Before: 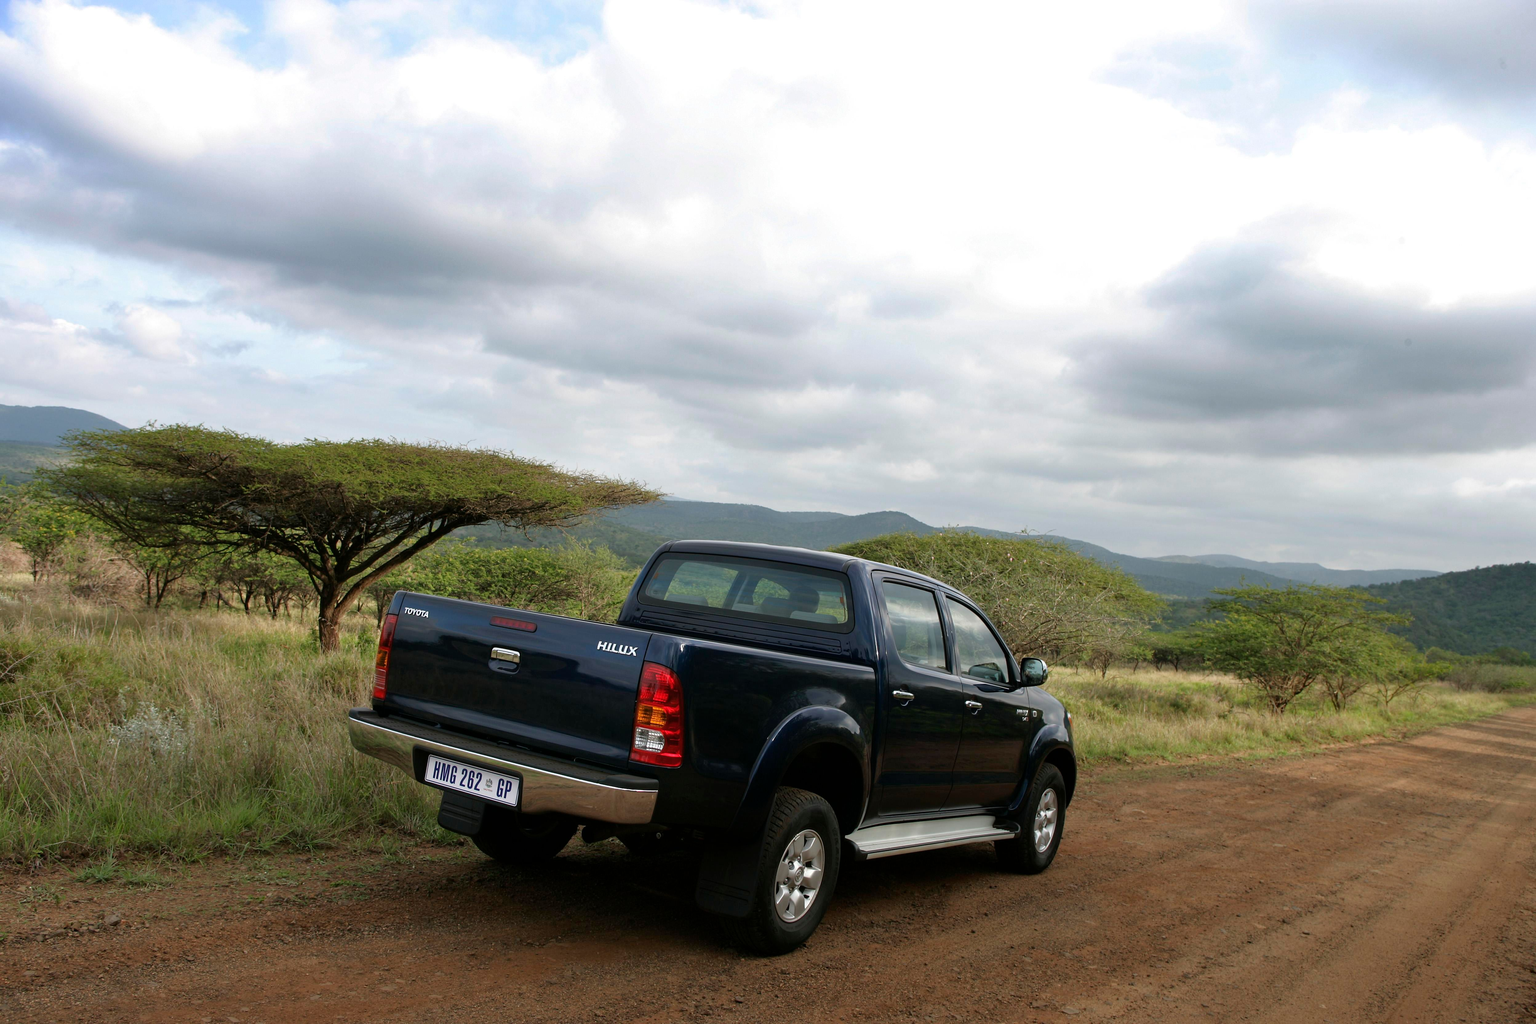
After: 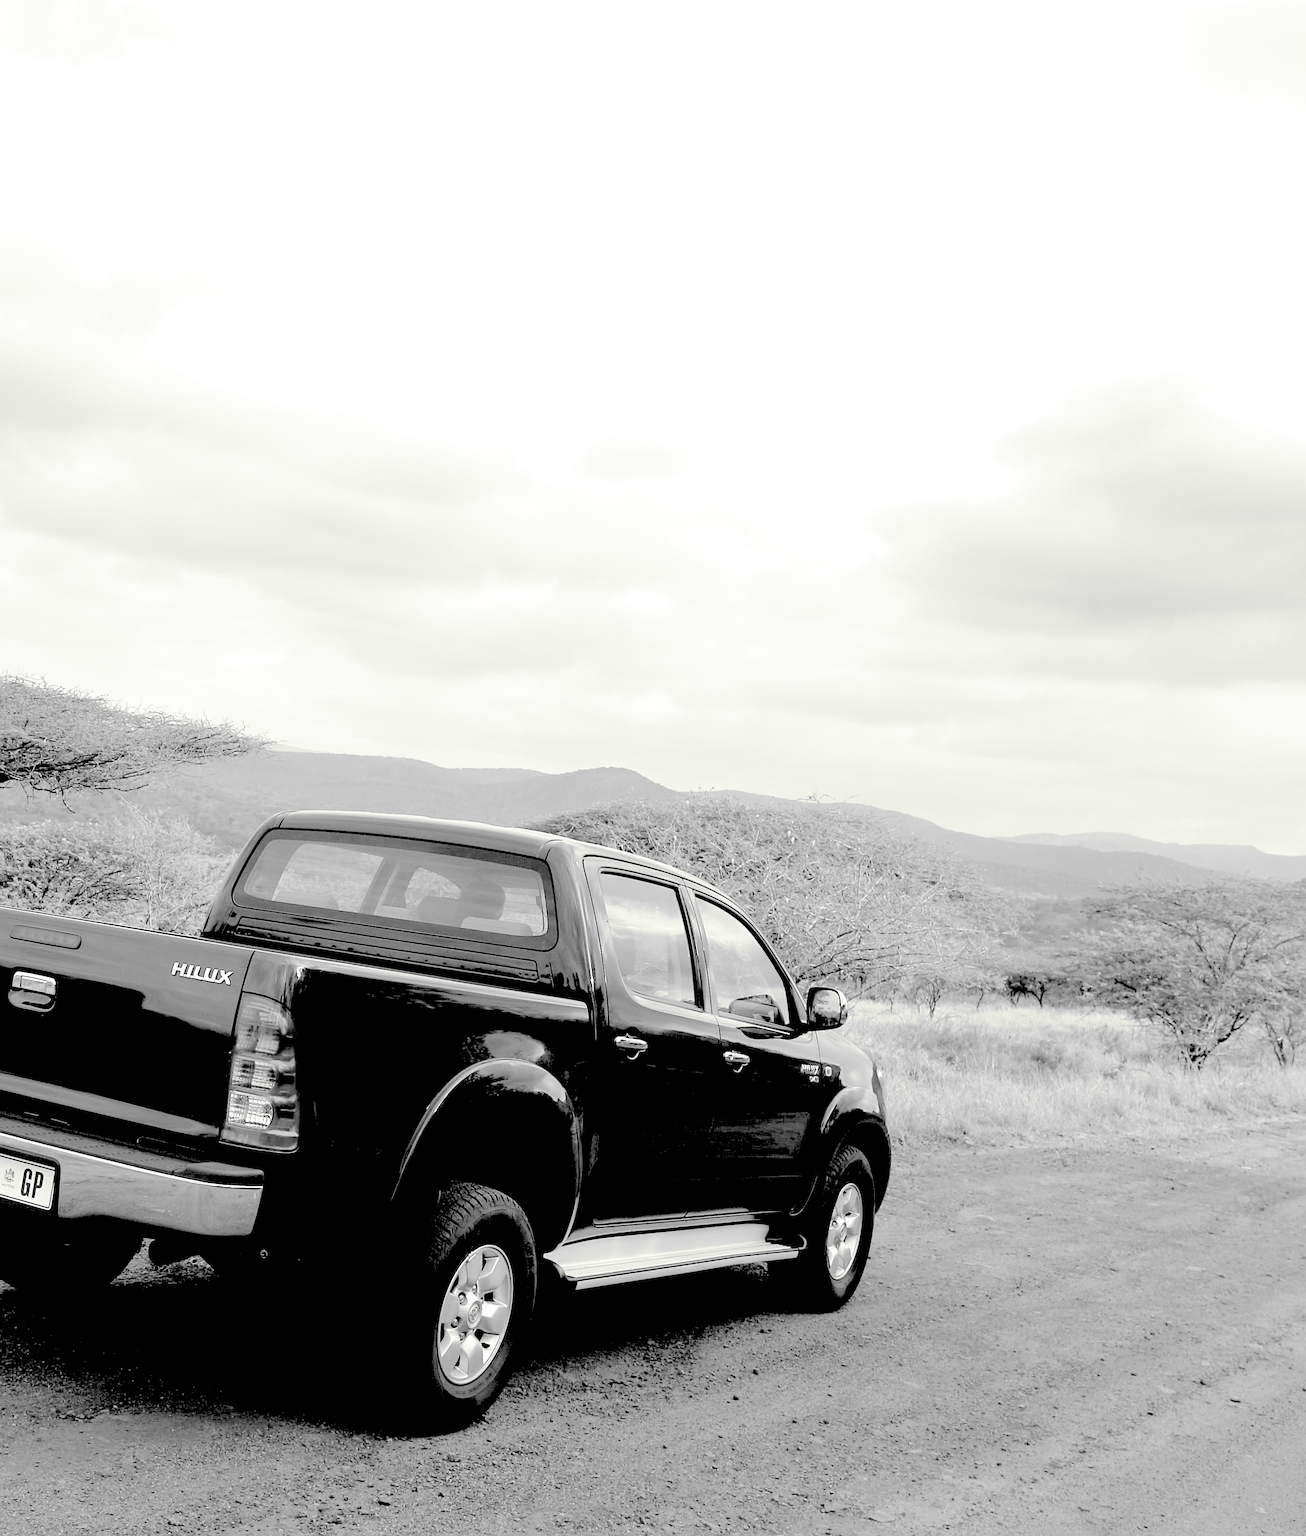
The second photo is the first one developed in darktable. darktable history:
exposure: black level correction -0.001, exposure 0.08 EV, compensate highlight preservation false
color correction: highlights a* 14.46, highlights b* 5.85, shadows a* -5.53, shadows b* -15.24, saturation 0.85
sharpen: on, module defaults
crop: left 31.458%, top 0%, right 11.876%
monochrome: on, module defaults
color balance rgb: shadows lift › luminance -9.41%, highlights gain › luminance 17.6%, global offset › luminance -1.45%, perceptual saturation grading › highlights -17.77%, perceptual saturation grading › mid-tones 33.1%, perceptual saturation grading › shadows 50.52%, global vibrance 24.22%
contrast brightness saturation: brightness 1
split-toning: shadows › saturation 0.61, highlights › saturation 0.58, balance -28.74, compress 87.36%
